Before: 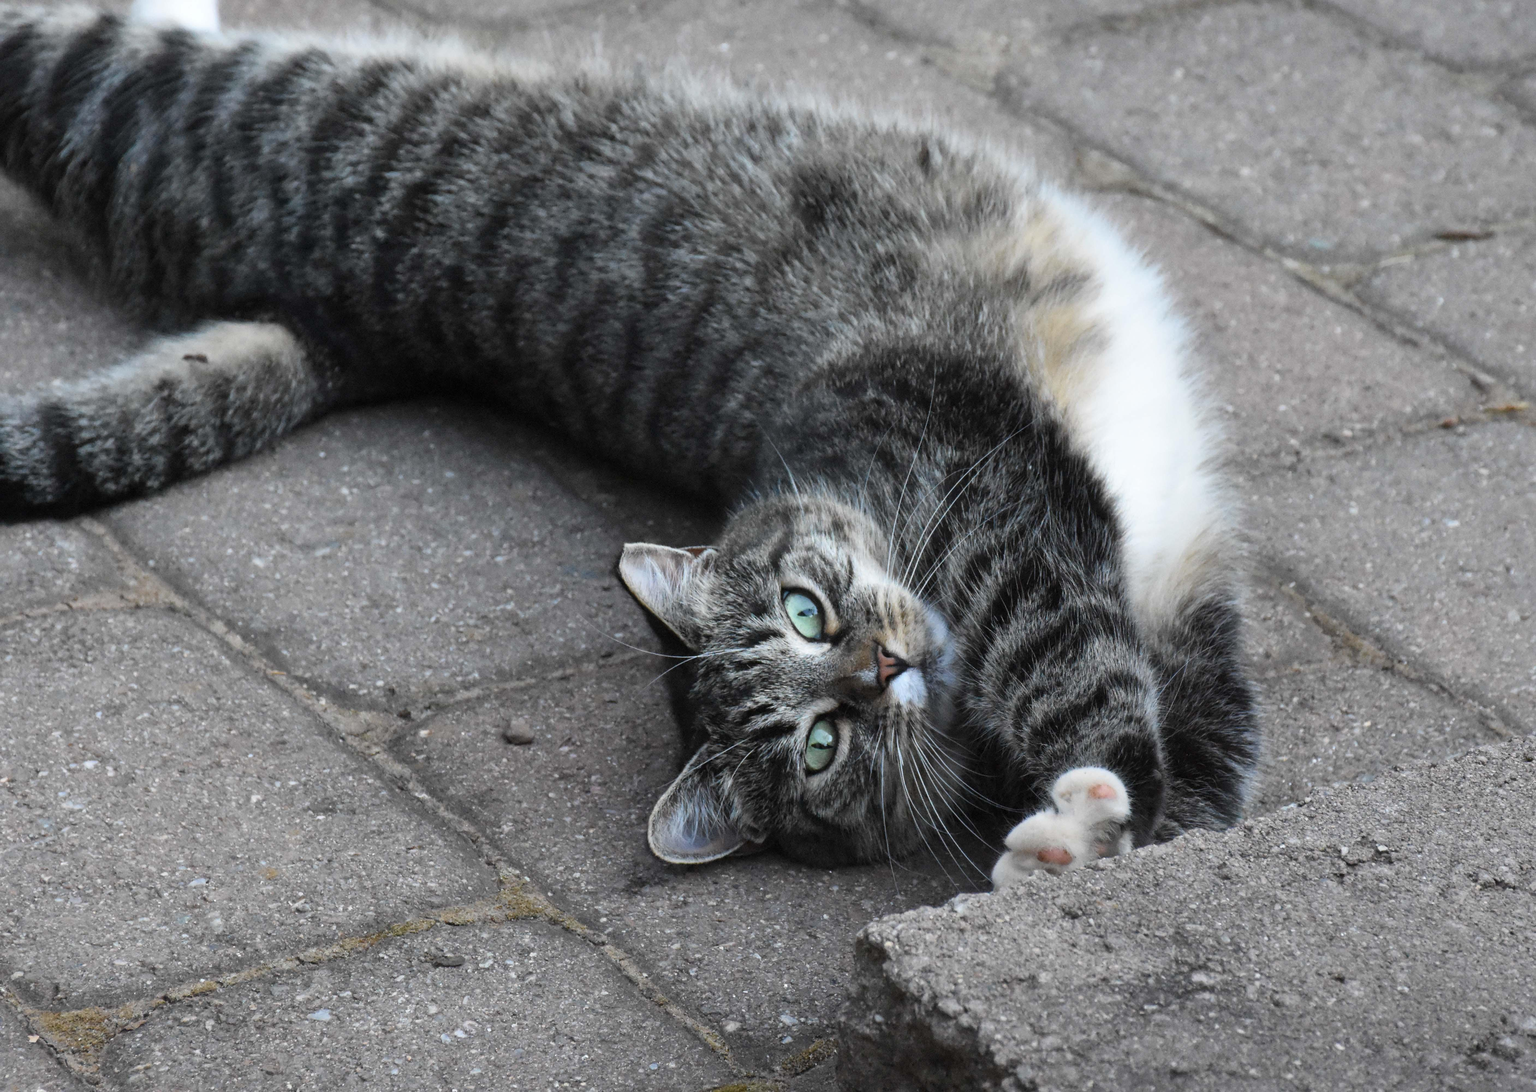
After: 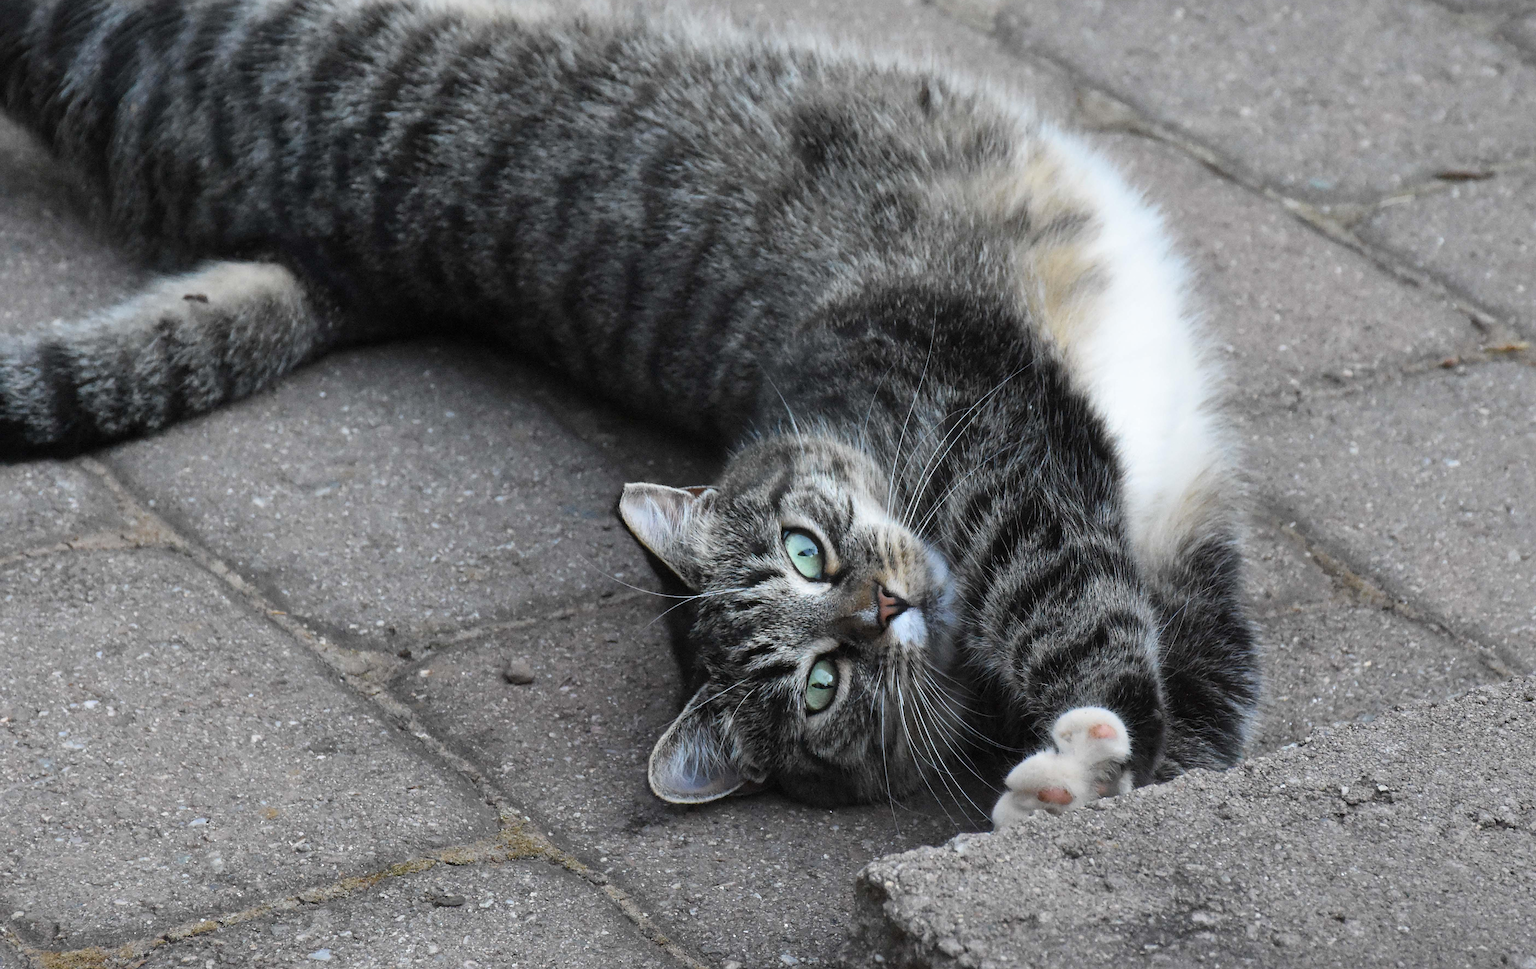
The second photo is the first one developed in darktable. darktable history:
crop and rotate: top 5.541%, bottom 5.68%
sharpen: on, module defaults
